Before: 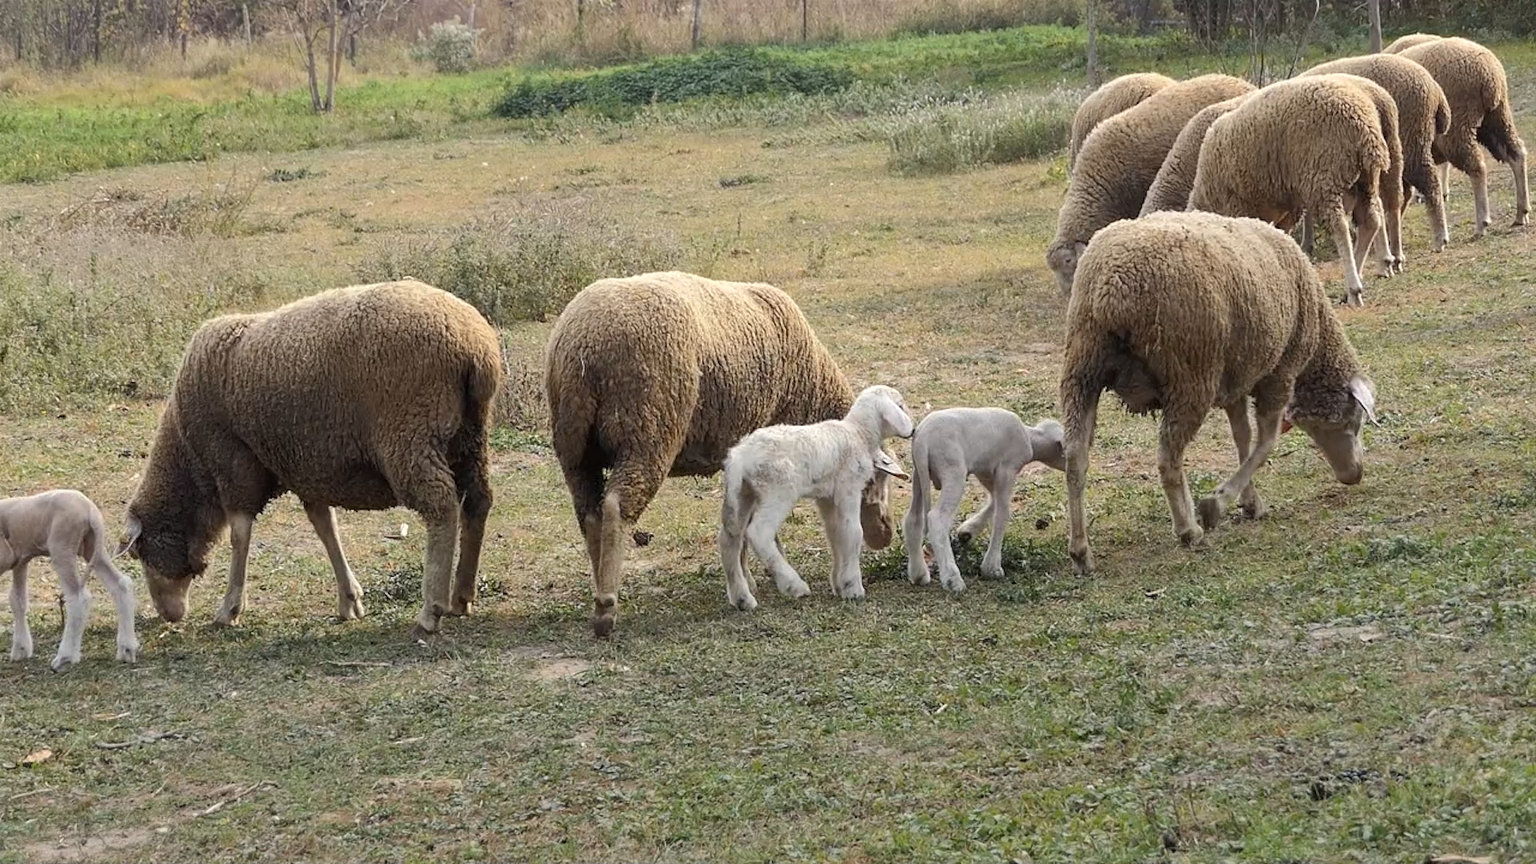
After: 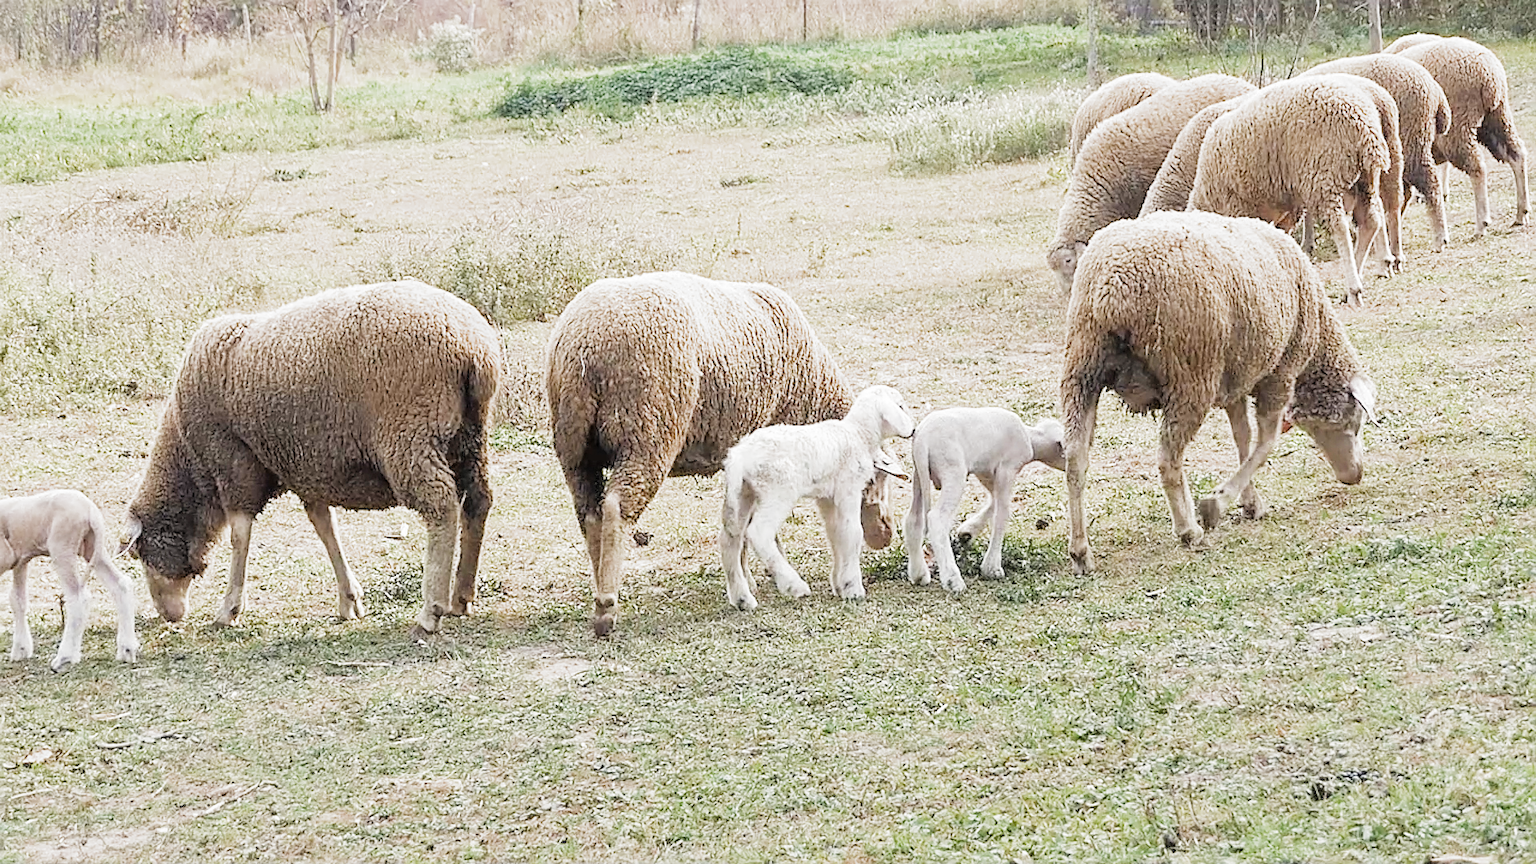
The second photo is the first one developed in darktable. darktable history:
filmic rgb: black relative exposure -7.97 EV, white relative exposure 4.02 EV, threshold 3.03 EV, hardness 4.15, add noise in highlights 0.001, preserve chrominance max RGB, color science v3 (2019), use custom middle-gray values true, contrast in highlights soft, enable highlight reconstruction true
sharpen: on, module defaults
exposure: black level correction 0, exposure 1.745 EV, compensate exposure bias true, compensate highlight preservation false
